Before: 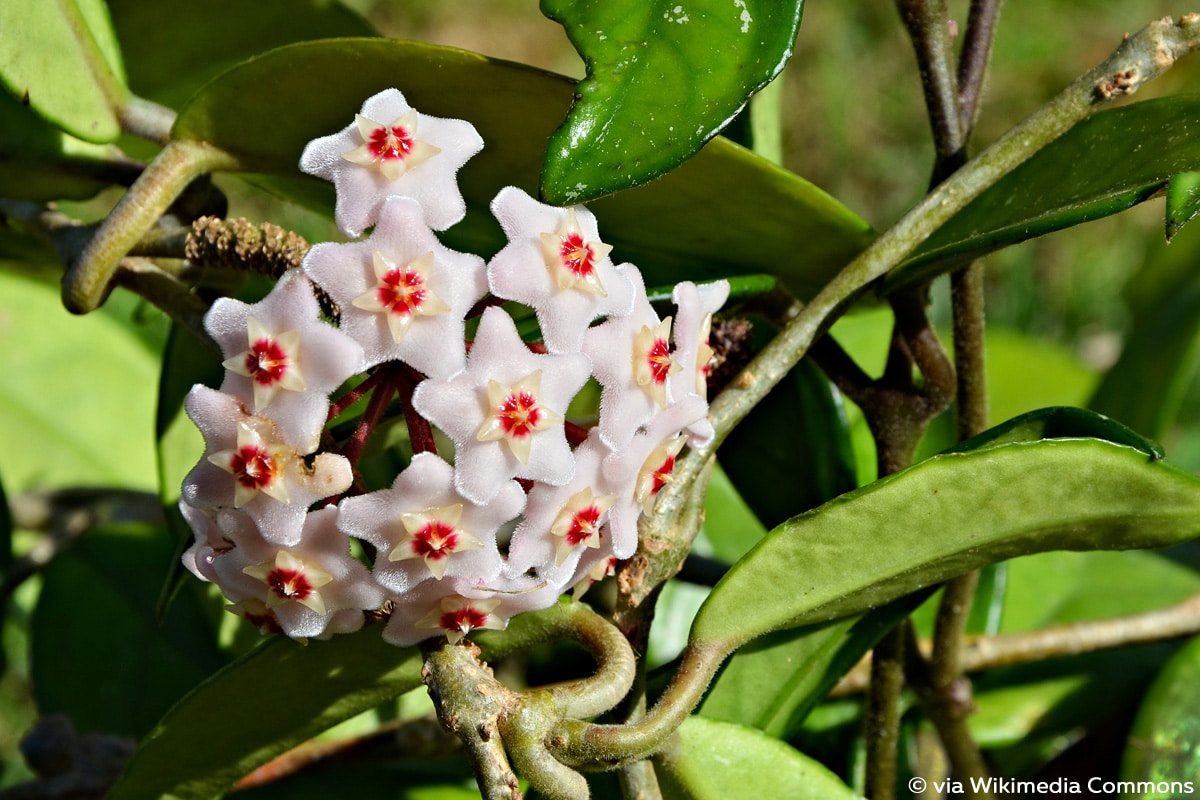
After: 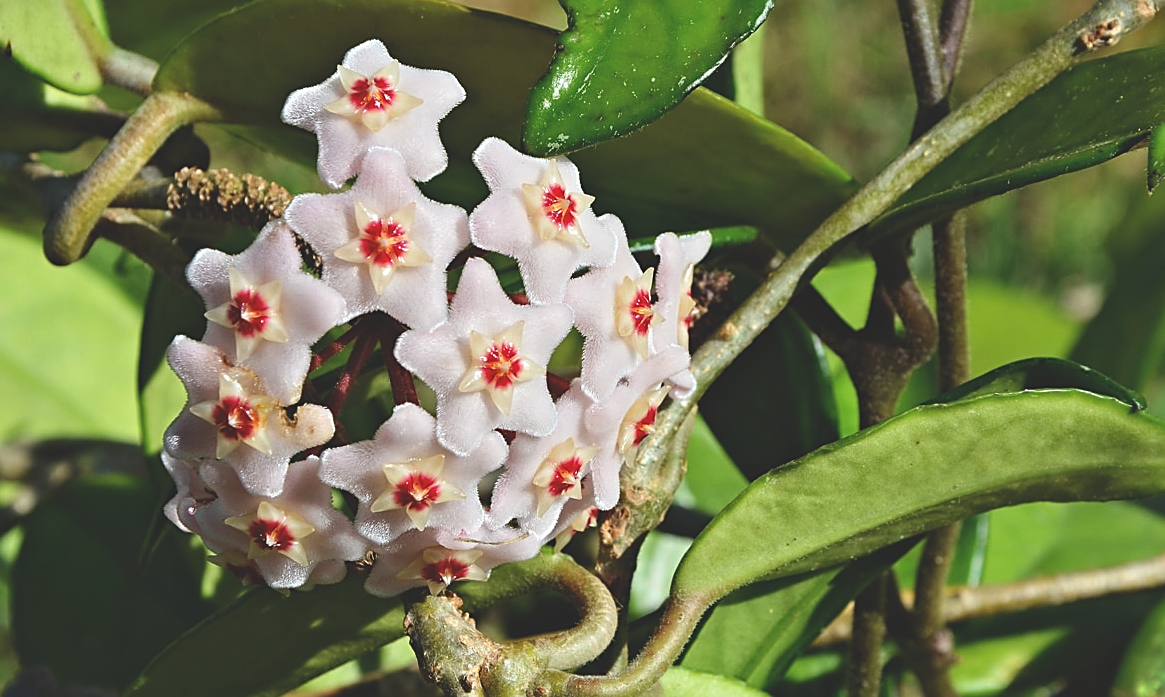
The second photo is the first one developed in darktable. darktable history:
crop: left 1.507%, top 6.147%, right 1.379%, bottom 6.637%
sharpen: on, module defaults
exposure: black level correction -0.023, exposure -0.039 EV, compensate highlight preservation false
